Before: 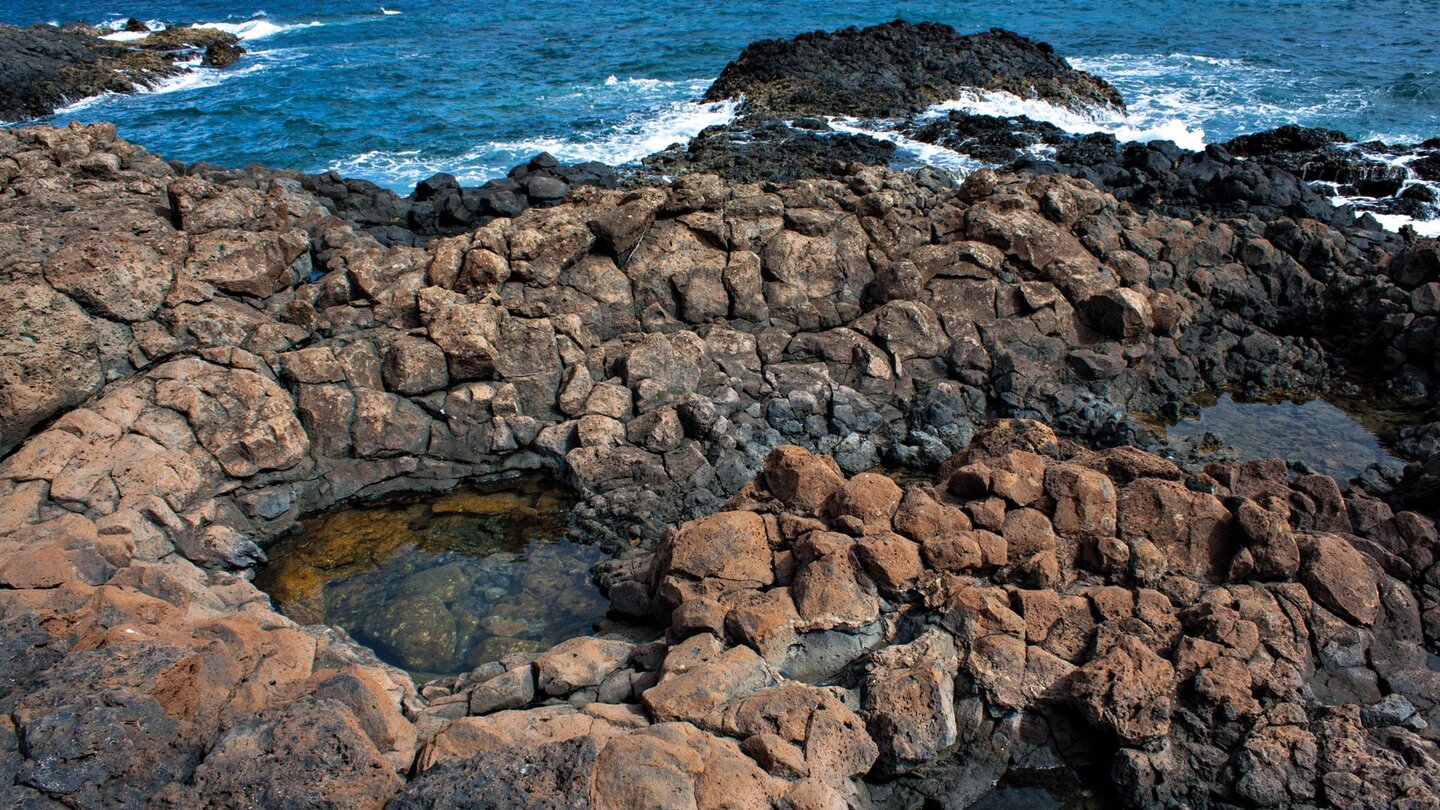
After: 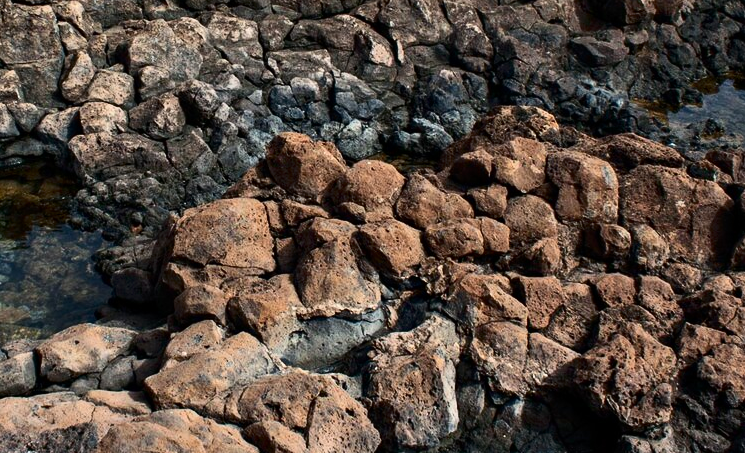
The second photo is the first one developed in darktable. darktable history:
contrast brightness saturation: contrast 0.271
crop: left 34.651%, top 38.656%, right 13.599%, bottom 5.371%
